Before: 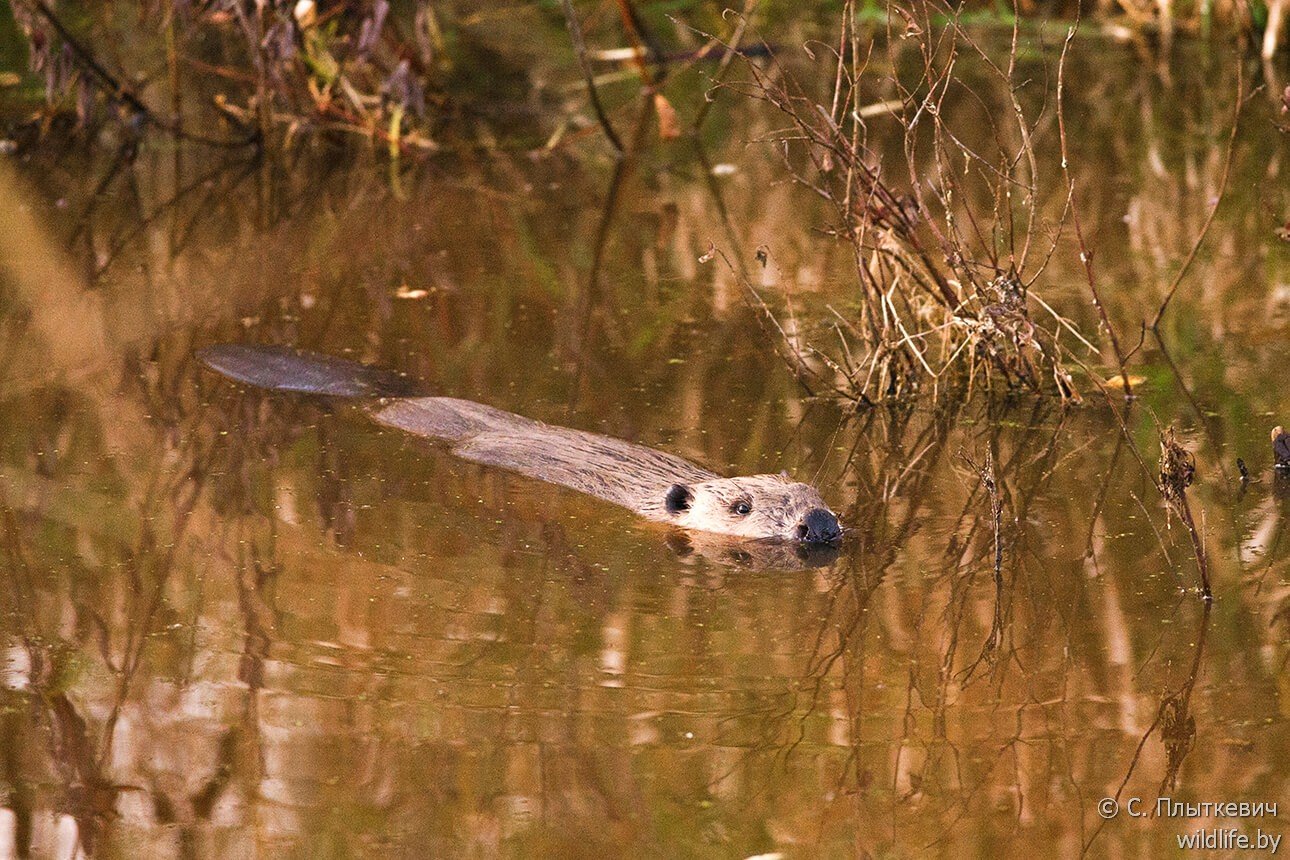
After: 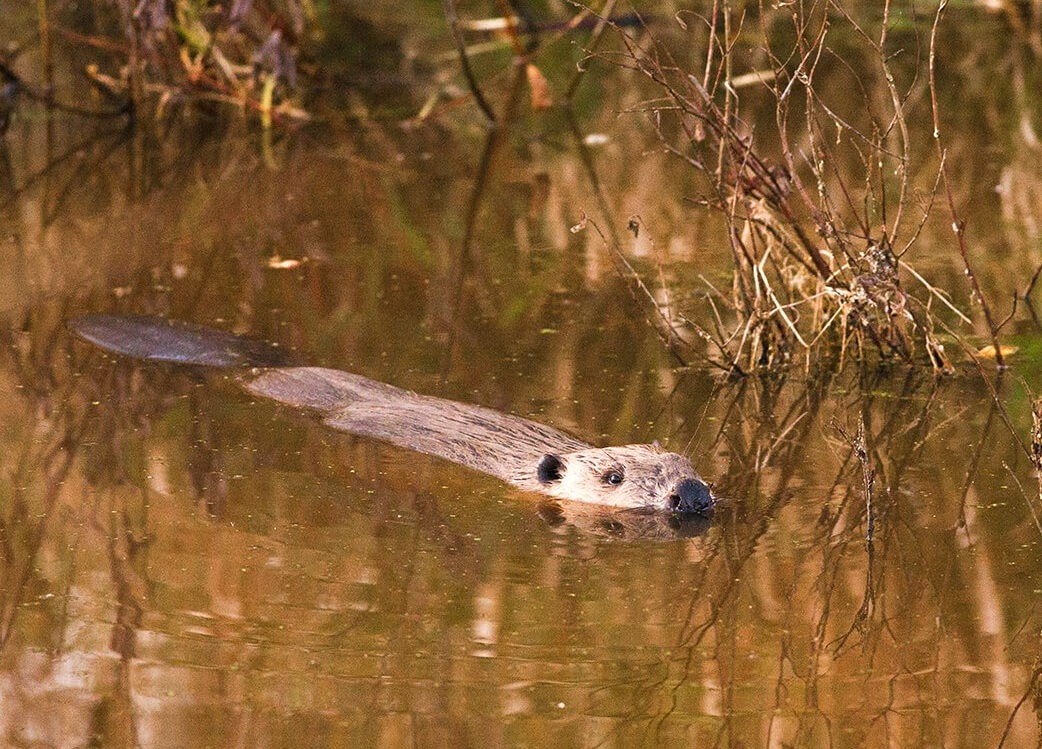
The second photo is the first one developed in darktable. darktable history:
crop: left 9.999%, top 3.58%, right 9.162%, bottom 9.225%
